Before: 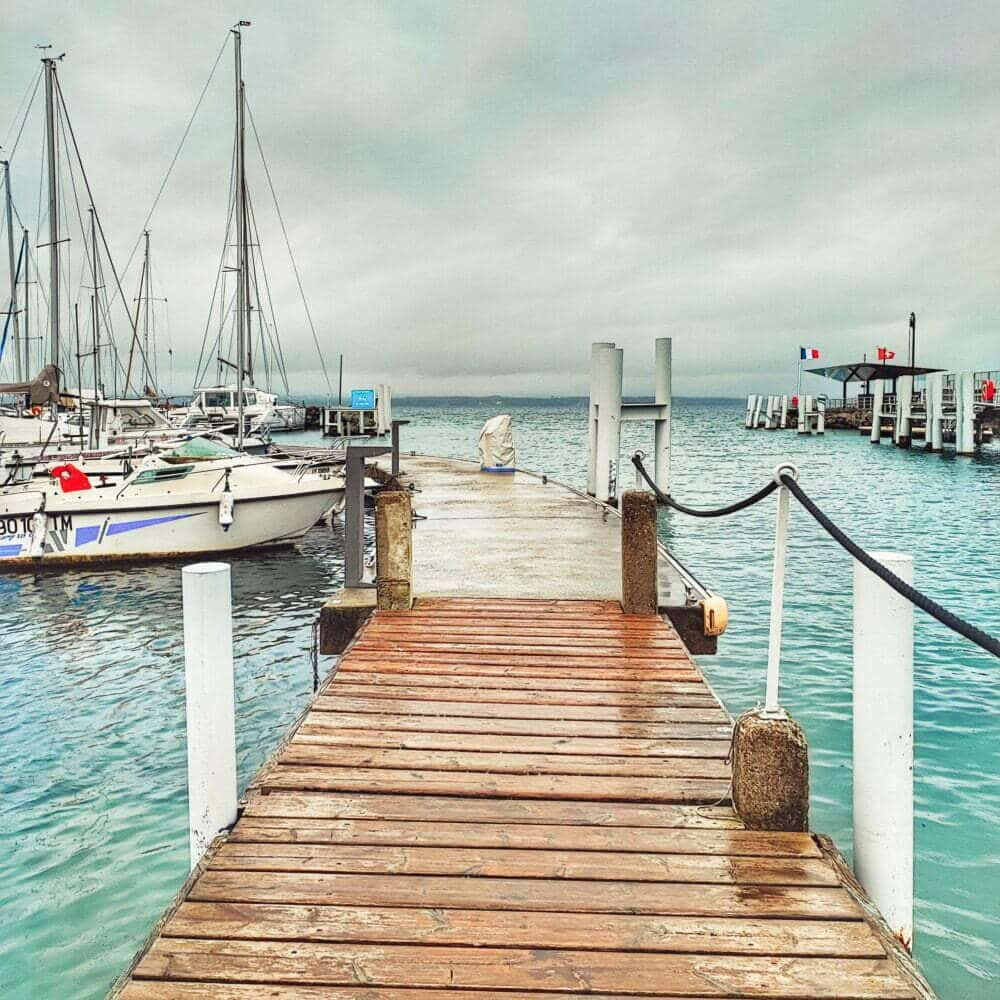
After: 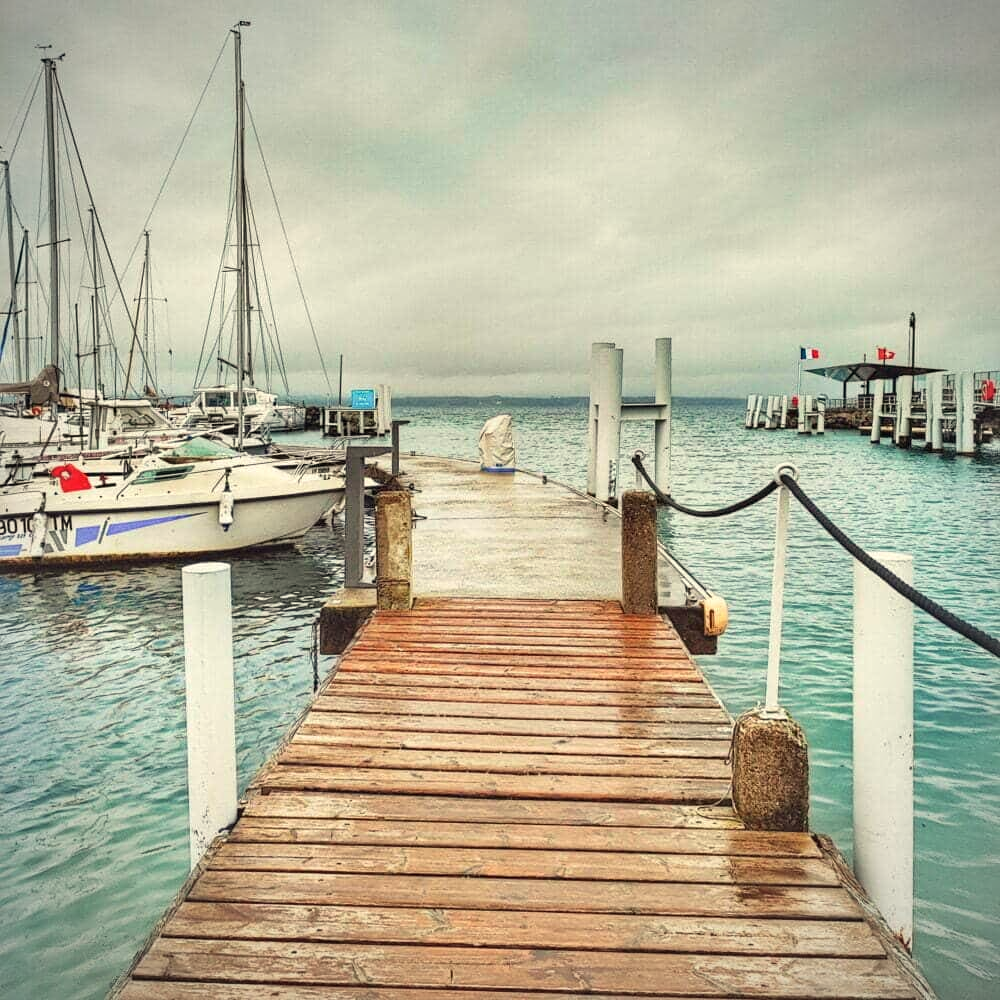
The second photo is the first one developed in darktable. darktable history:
white balance: red 1.029, blue 0.92
vignetting: fall-off radius 63.6%
